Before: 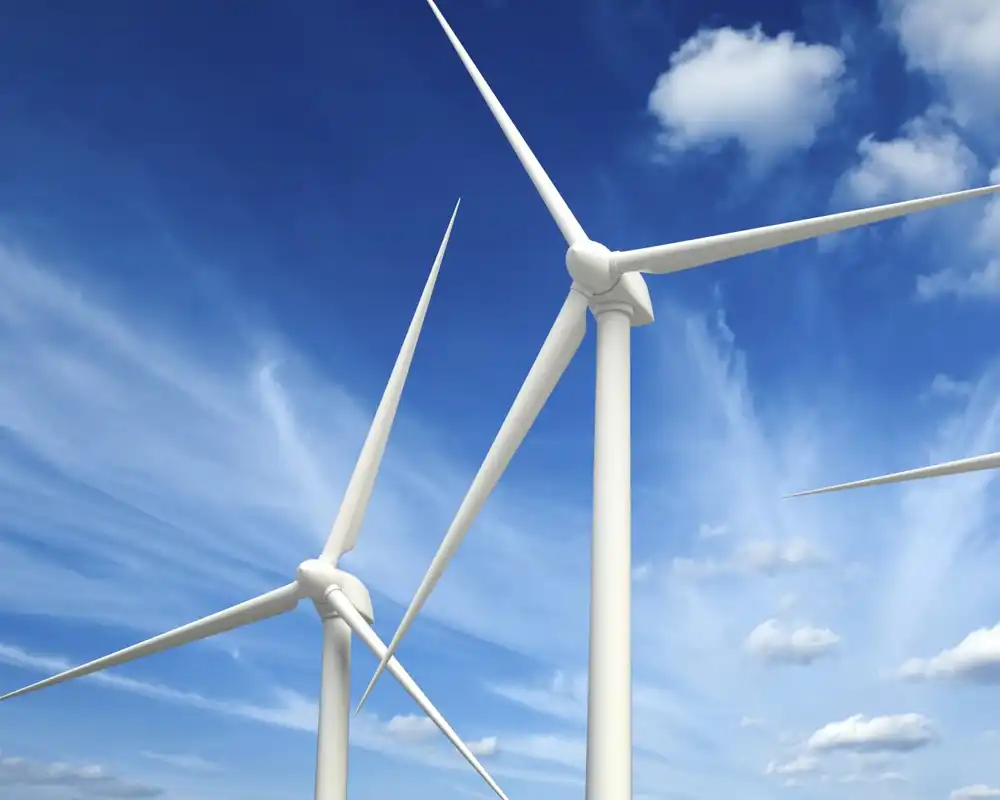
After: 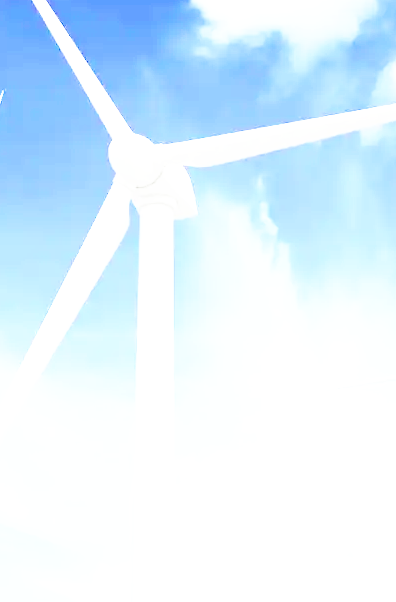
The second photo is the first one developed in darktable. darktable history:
crop: left 45.721%, top 13.393%, right 14.118%, bottom 10.01%
base curve: curves: ch0 [(0, 0) (0.007, 0.004) (0.027, 0.03) (0.046, 0.07) (0.207, 0.54) (0.442, 0.872) (0.673, 0.972) (1, 1)], preserve colors none
exposure: black level correction 0, exposure 1.5 EV, compensate exposure bias true, compensate highlight preservation false
